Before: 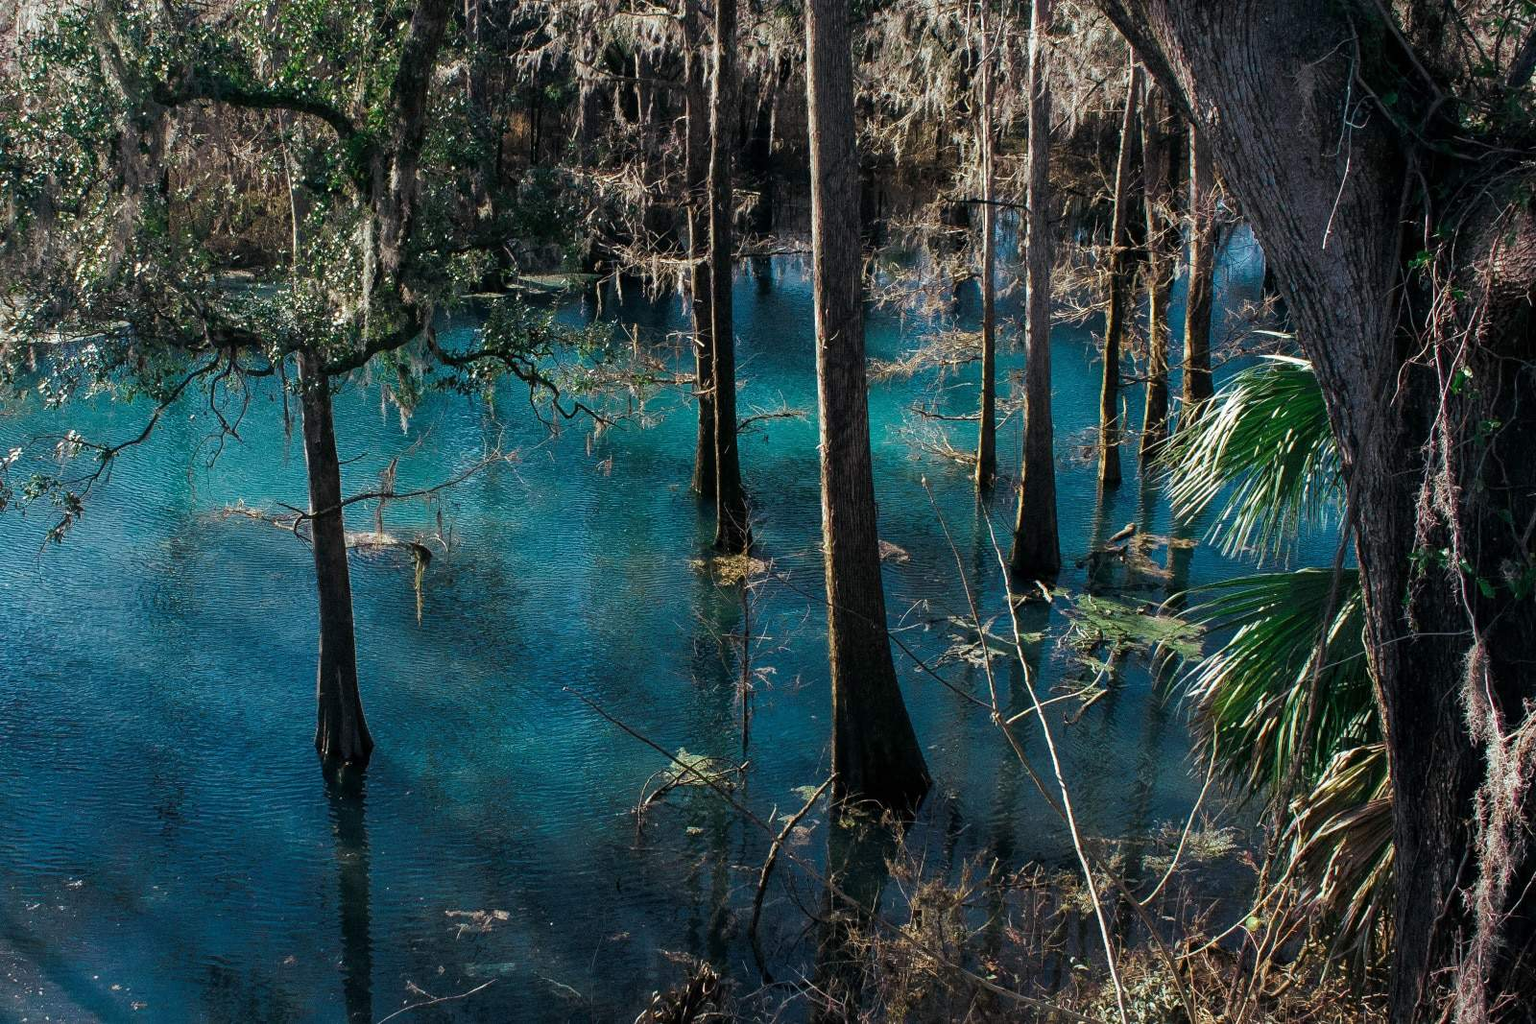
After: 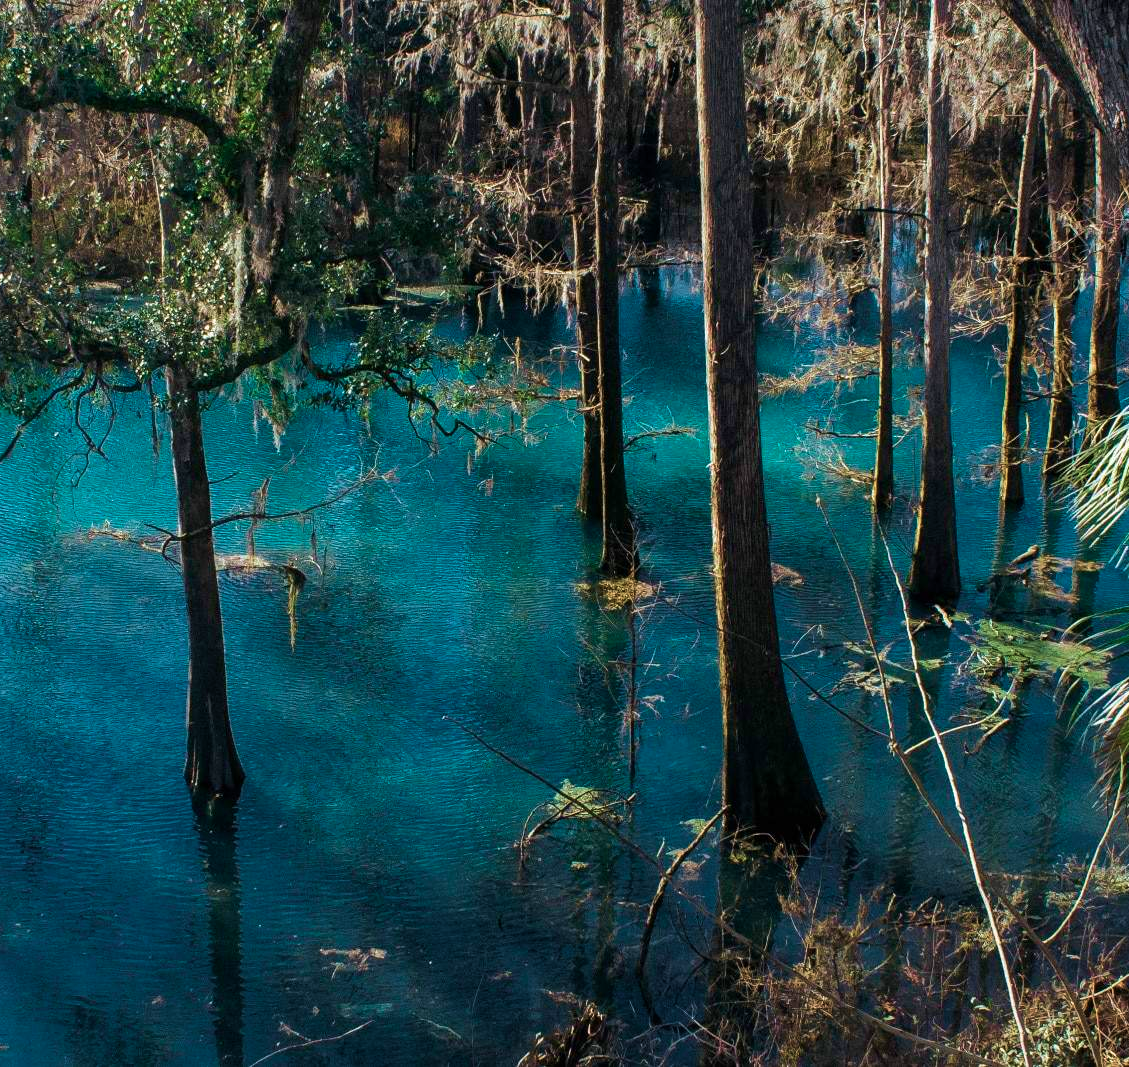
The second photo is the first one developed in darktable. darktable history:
crop and rotate: left 9.04%, right 20.335%
velvia: strength 56.55%
